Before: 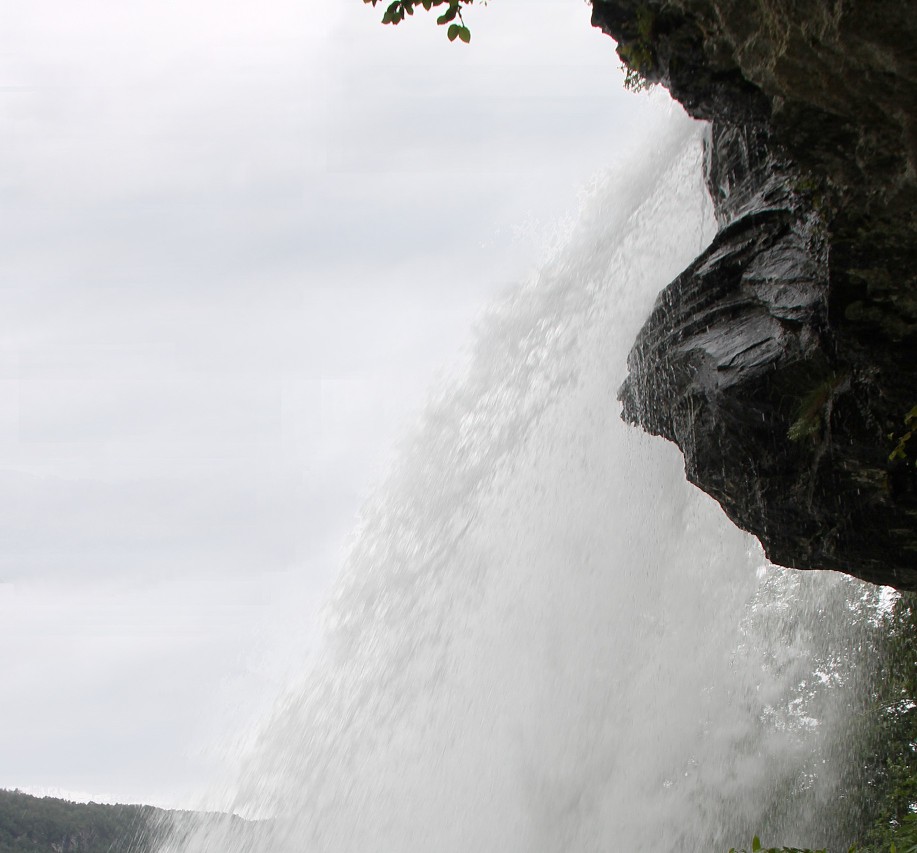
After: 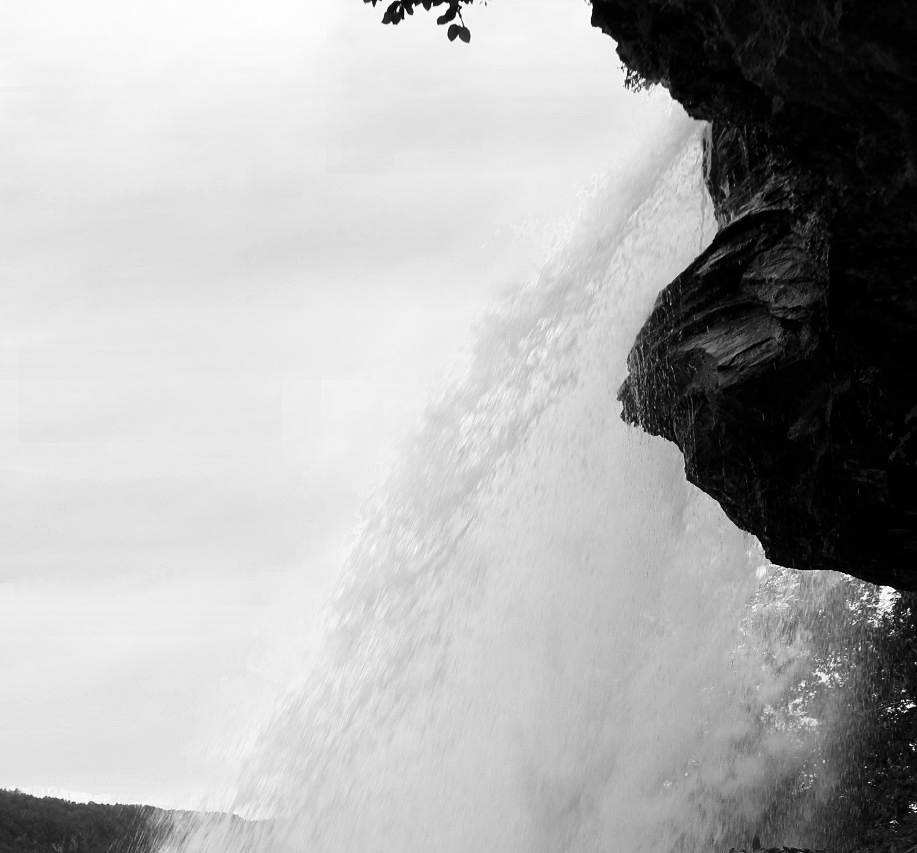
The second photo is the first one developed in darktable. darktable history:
monochrome: a -3.63, b -0.465
contrast brightness saturation: contrast 0.19, brightness -0.24, saturation 0.11
white balance: red 1.045, blue 0.932
